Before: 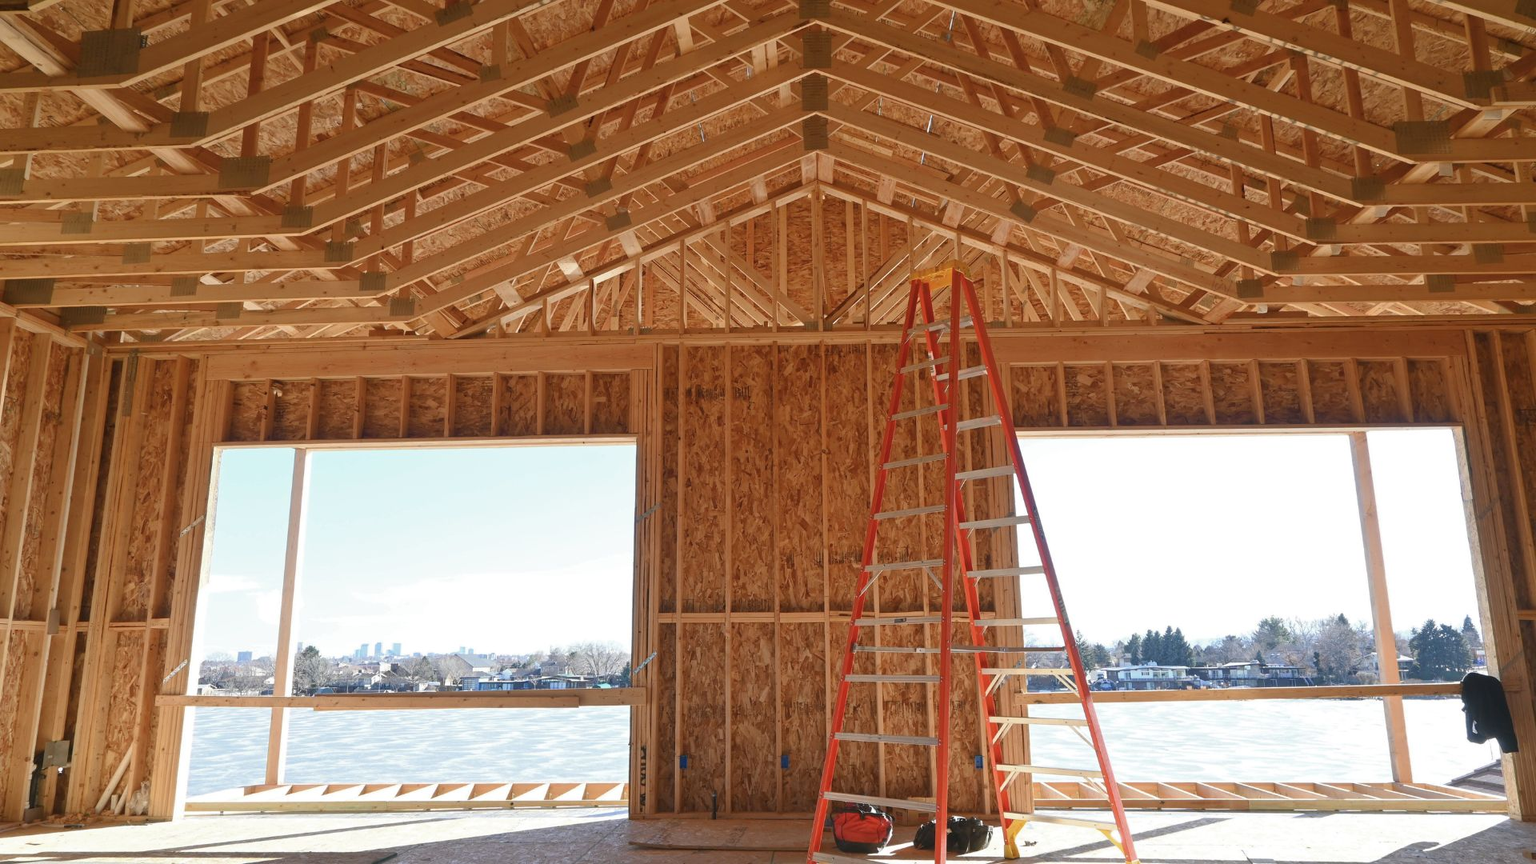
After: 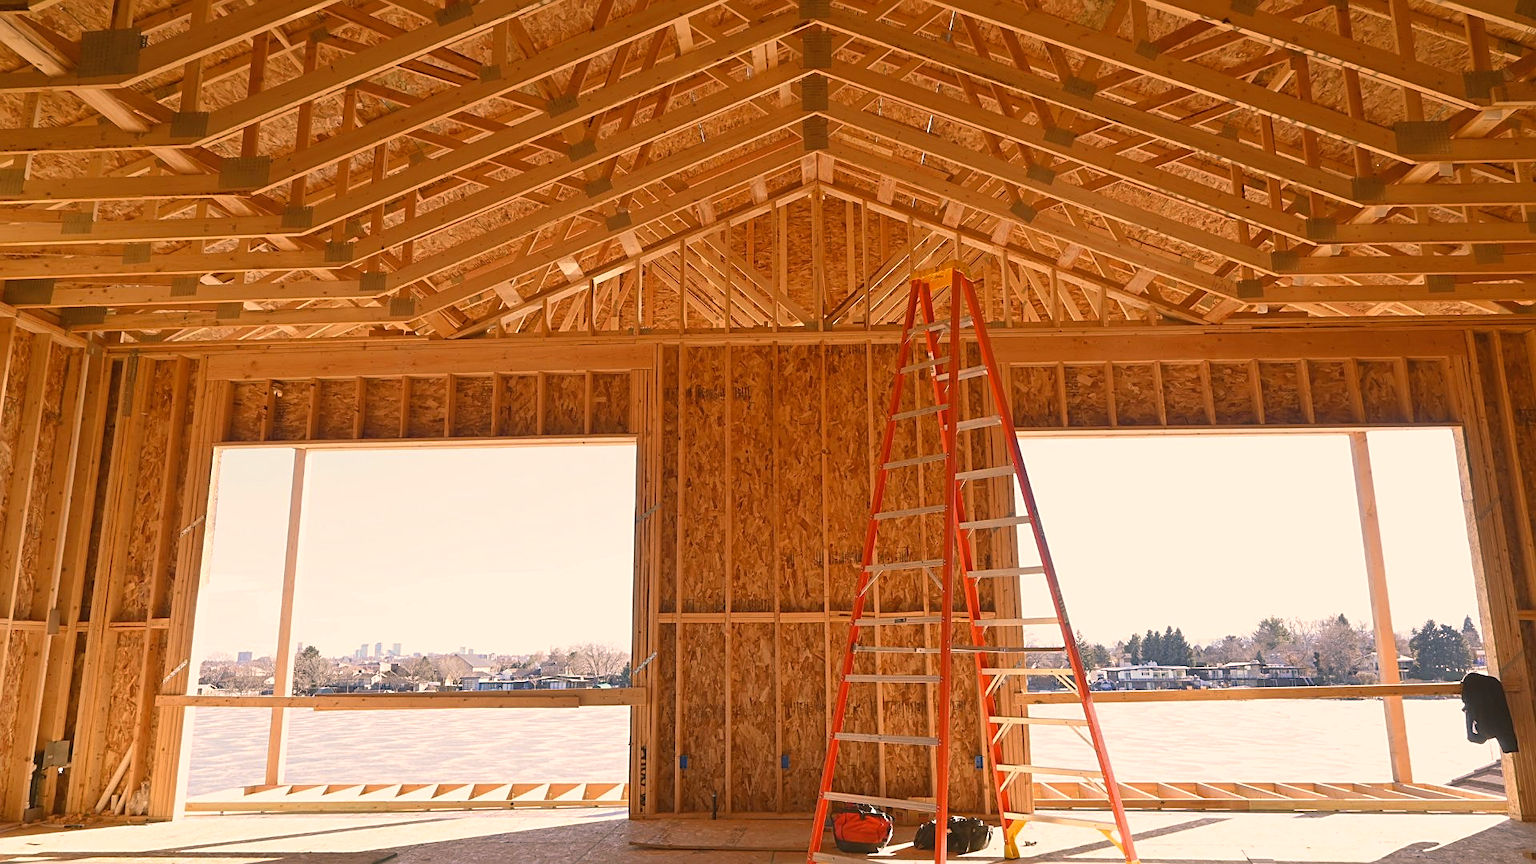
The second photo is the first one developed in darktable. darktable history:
color balance rgb: shadows lift › luminance -5%, shadows lift › chroma 1.1%, shadows lift › hue 219°, power › luminance 10%, power › chroma 2.83%, power › hue 60°, highlights gain › chroma 4.52%, highlights gain › hue 33.33°, saturation formula JzAzBz (2021)
sharpen: on, module defaults
